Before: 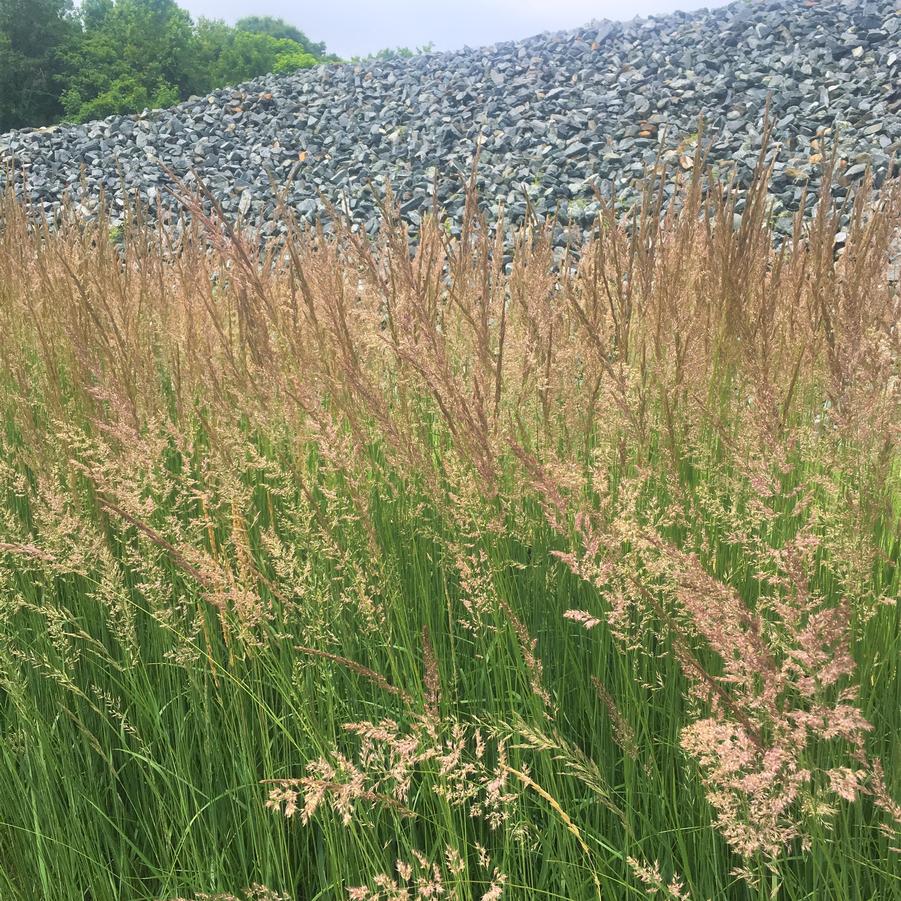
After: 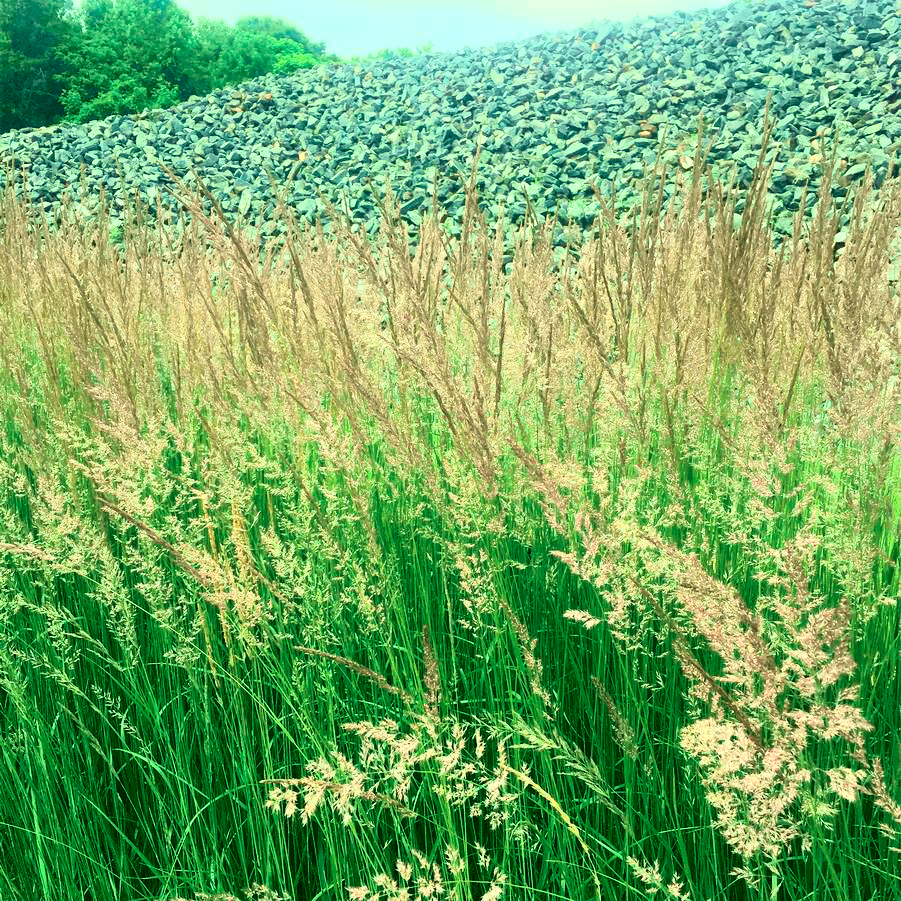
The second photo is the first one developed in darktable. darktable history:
color balance: lift [1.005, 1.002, 0.998, 0.998], gamma [1, 1.021, 1.02, 0.979], gain [0.923, 1.066, 1.056, 0.934]
tone curve: curves: ch0 [(0, 0.023) (0.113, 0.081) (0.204, 0.197) (0.498, 0.608) (0.709, 0.819) (0.984, 0.961)]; ch1 [(0, 0) (0.172, 0.123) (0.317, 0.272) (0.414, 0.382) (0.476, 0.479) (0.505, 0.501) (0.528, 0.54) (0.618, 0.647) (0.709, 0.764) (1, 1)]; ch2 [(0, 0) (0.411, 0.424) (0.492, 0.502) (0.521, 0.521) (0.55, 0.576) (0.686, 0.638) (1, 1)], color space Lab, independent channels, preserve colors none
color balance rgb: shadows lift › luminance -7.7%, shadows lift › chroma 2.13%, shadows lift › hue 165.27°, power › luminance -7.77%, power › chroma 1.1%, power › hue 215.88°, highlights gain › luminance 15.15%, highlights gain › chroma 7%, highlights gain › hue 125.57°, global offset › luminance -0.33%, global offset › chroma 0.11%, global offset › hue 165.27°, perceptual saturation grading › global saturation 24.42%, perceptual saturation grading › highlights -24.42%, perceptual saturation grading › mid-tones 24.42%, perceptual saturation grading › shadows 40%, perceptual brilliance grading › global brilliance -5%, perceptual brilliance grading › highlights 24.42%, perceptual brilliance grading › mid-tones 7%, perceptual brilliance grading › shadows -5%
